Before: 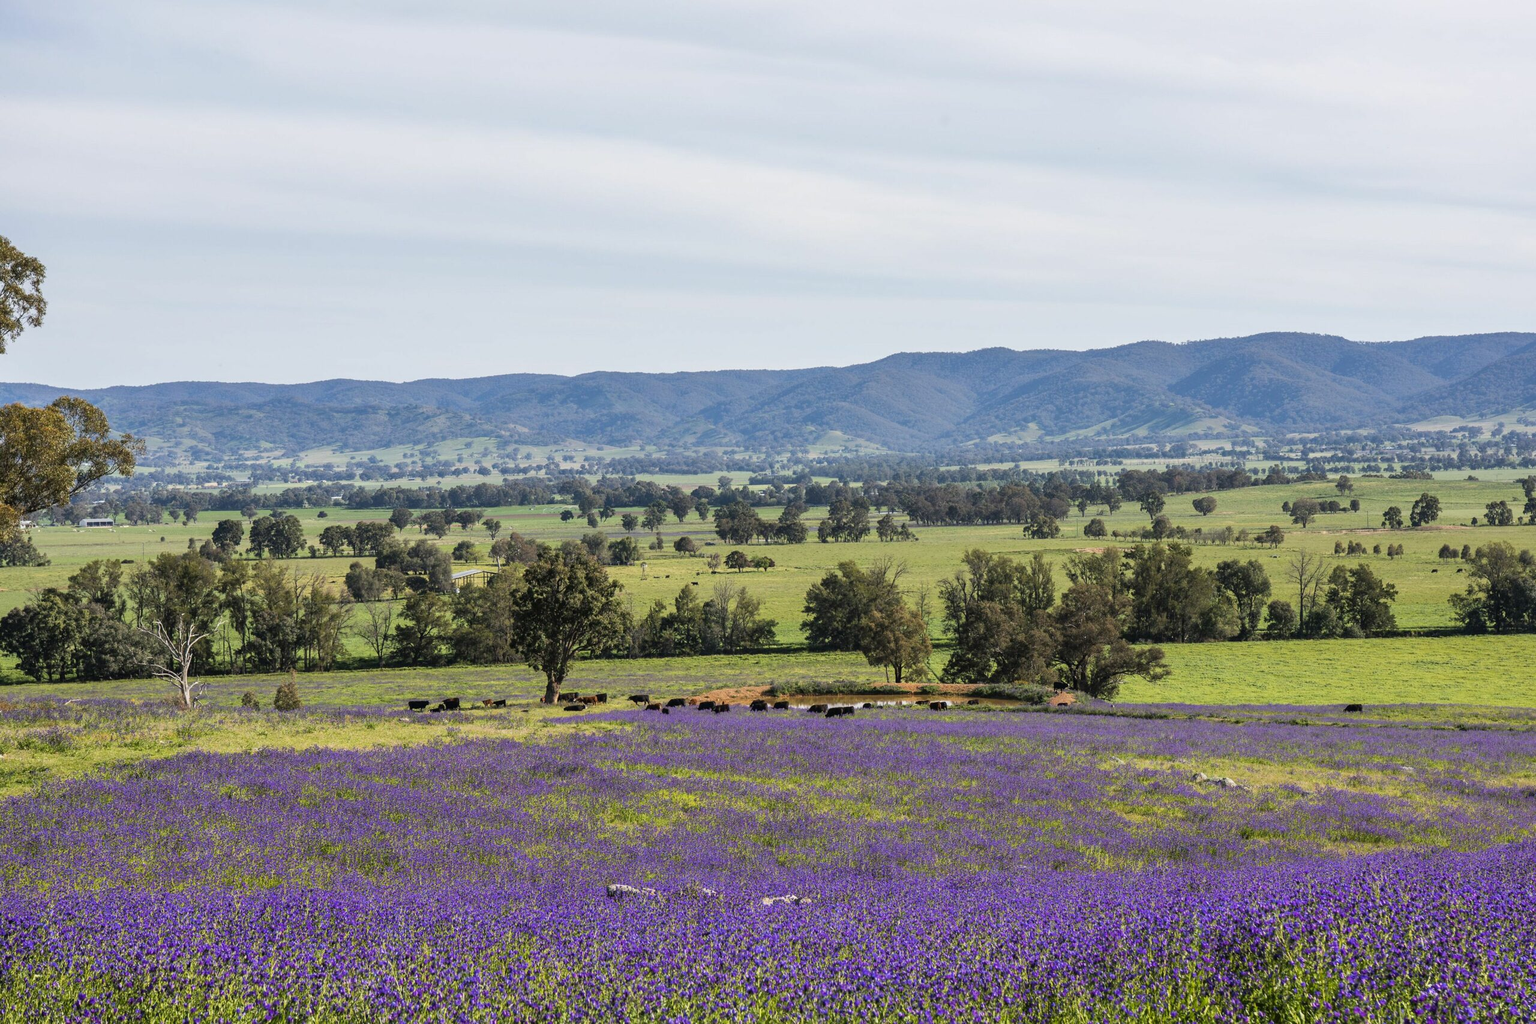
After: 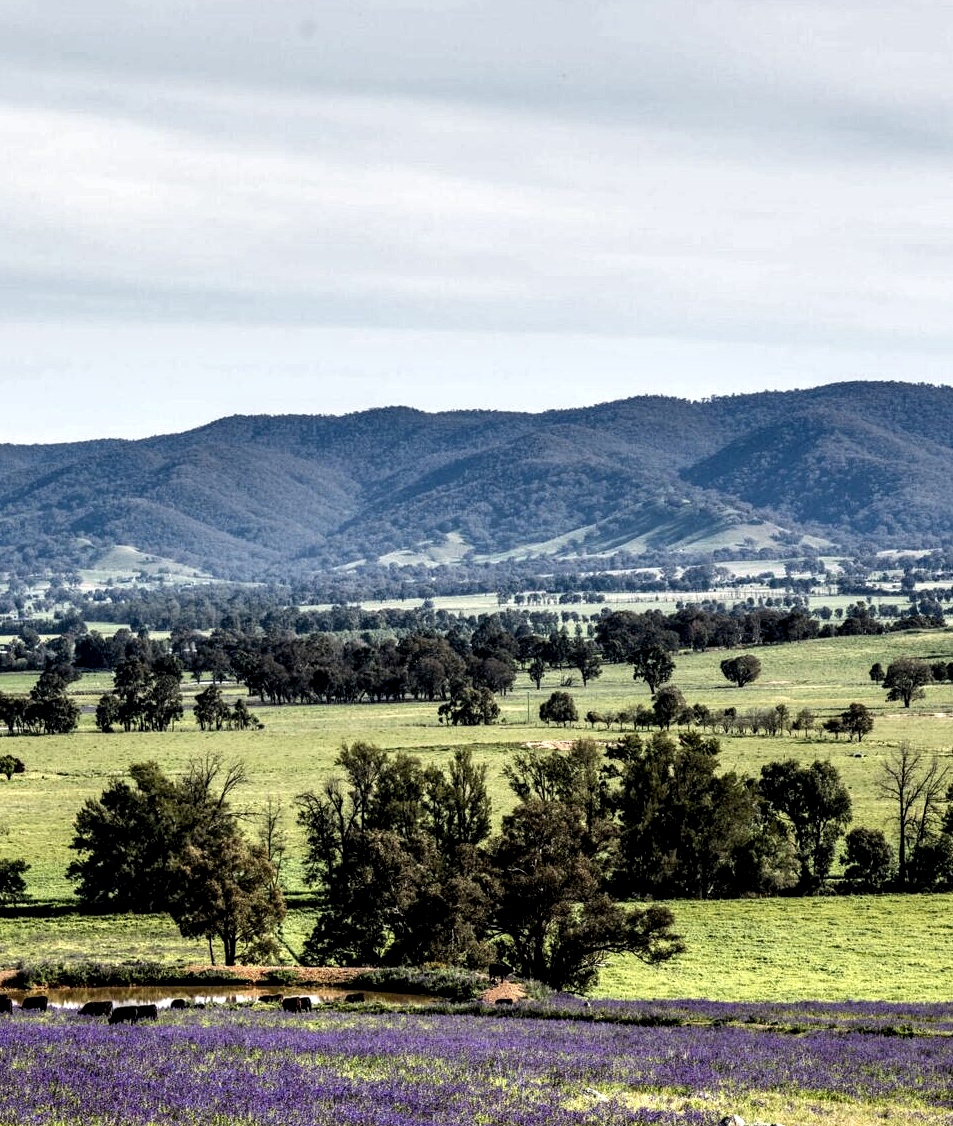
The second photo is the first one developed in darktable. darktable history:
local contrast: shadows 182%, detail 225%
crop and rotate: left 49.528%, top 10.103%, right 13.233%, bottom 23.891%
